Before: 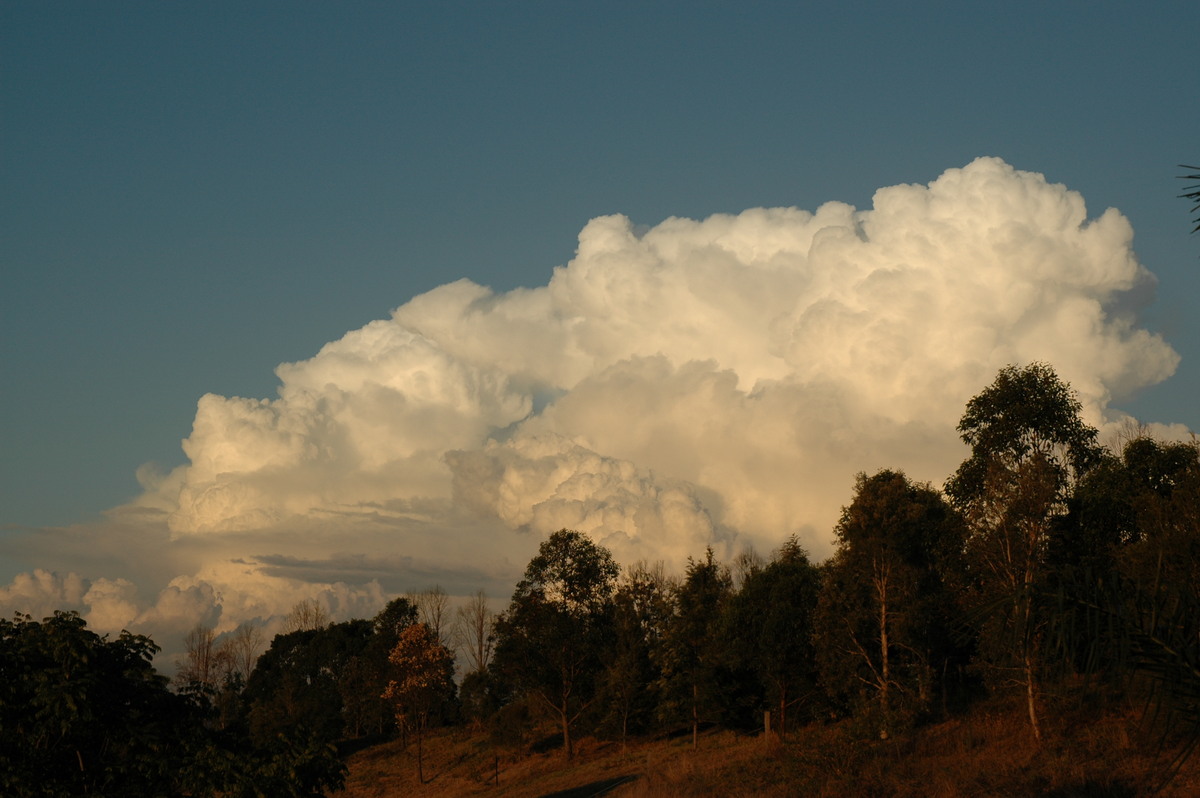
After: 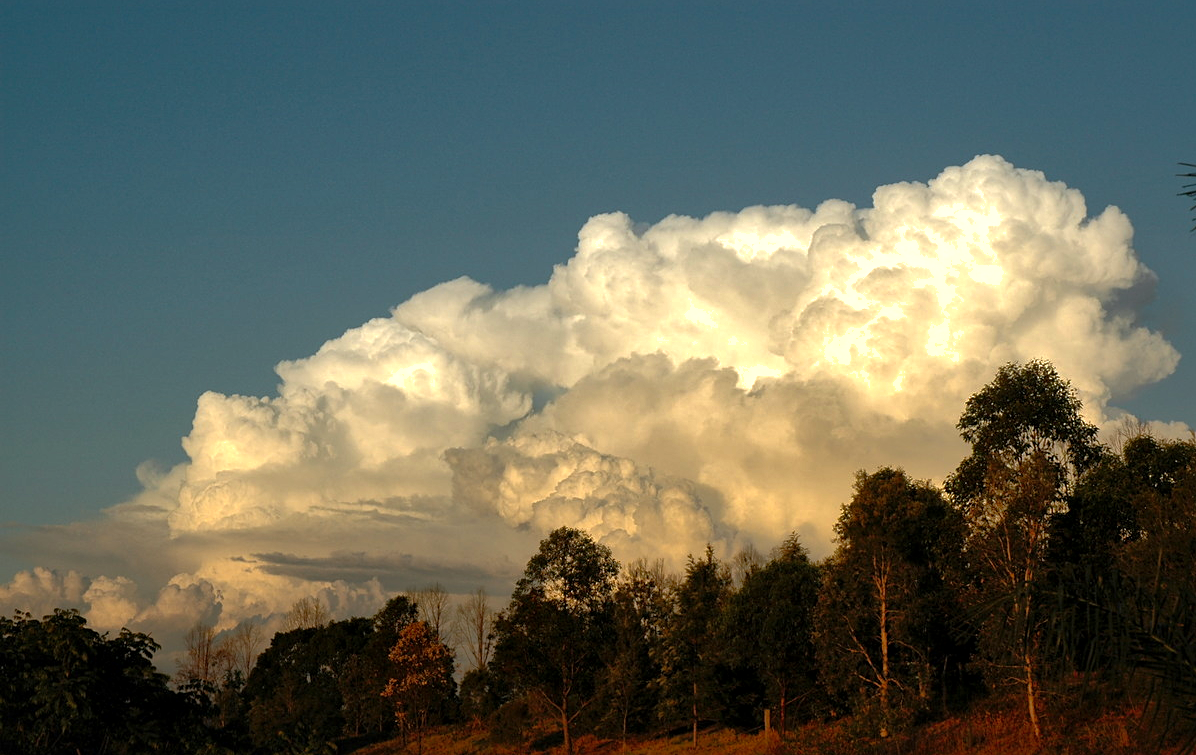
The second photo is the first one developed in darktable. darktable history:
crop: top 0.329%, right 0.255%, bottom 5.051%
contrast brightness saturation: saturation 0.105
color balance rgb: highlights gain › luminance 16.74%, highlights gain › chroma 2.909%, highlights gain › hue 257.1°, perceptual saturation grading › global saturation 25.215%, perceptual brilliance grading › highlights 15.927%, perceptual brilliance grading › mid-tones 5.937%, perceptual brilliance grading › shadows -14.743%, global vibrance -24.105%
sharpen: amount 0.208
shadows and highlights: on, module defaults
local contrast: mode bilateral grid, contrast 19, coarseness 50, detail 132%, midtone range 0.2
